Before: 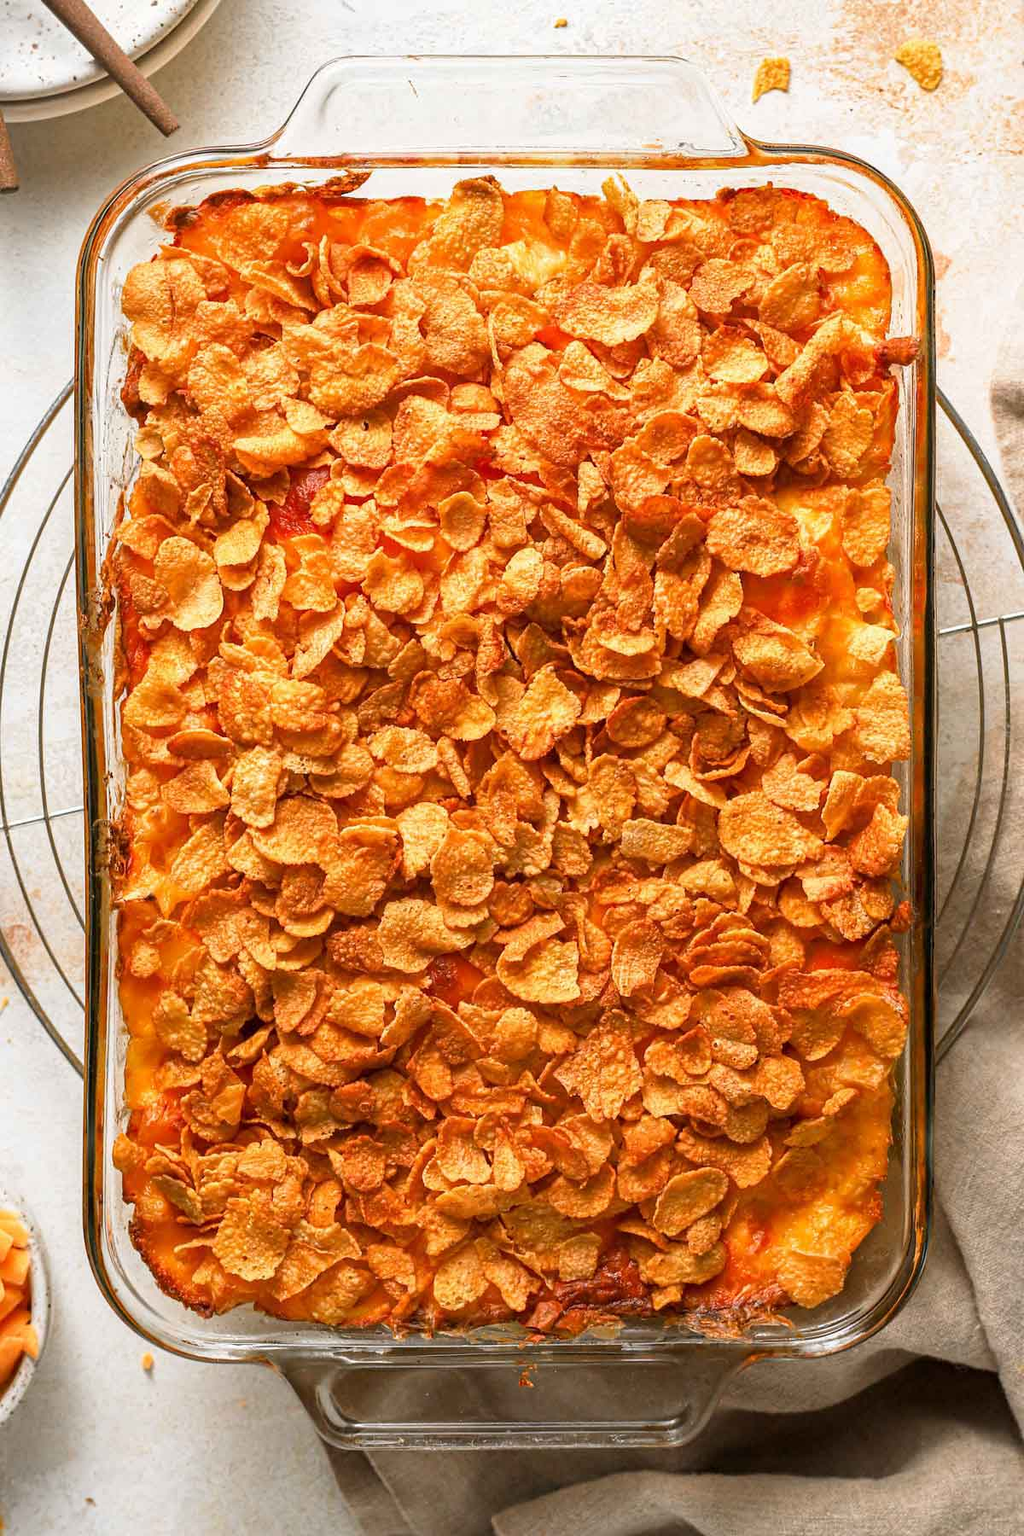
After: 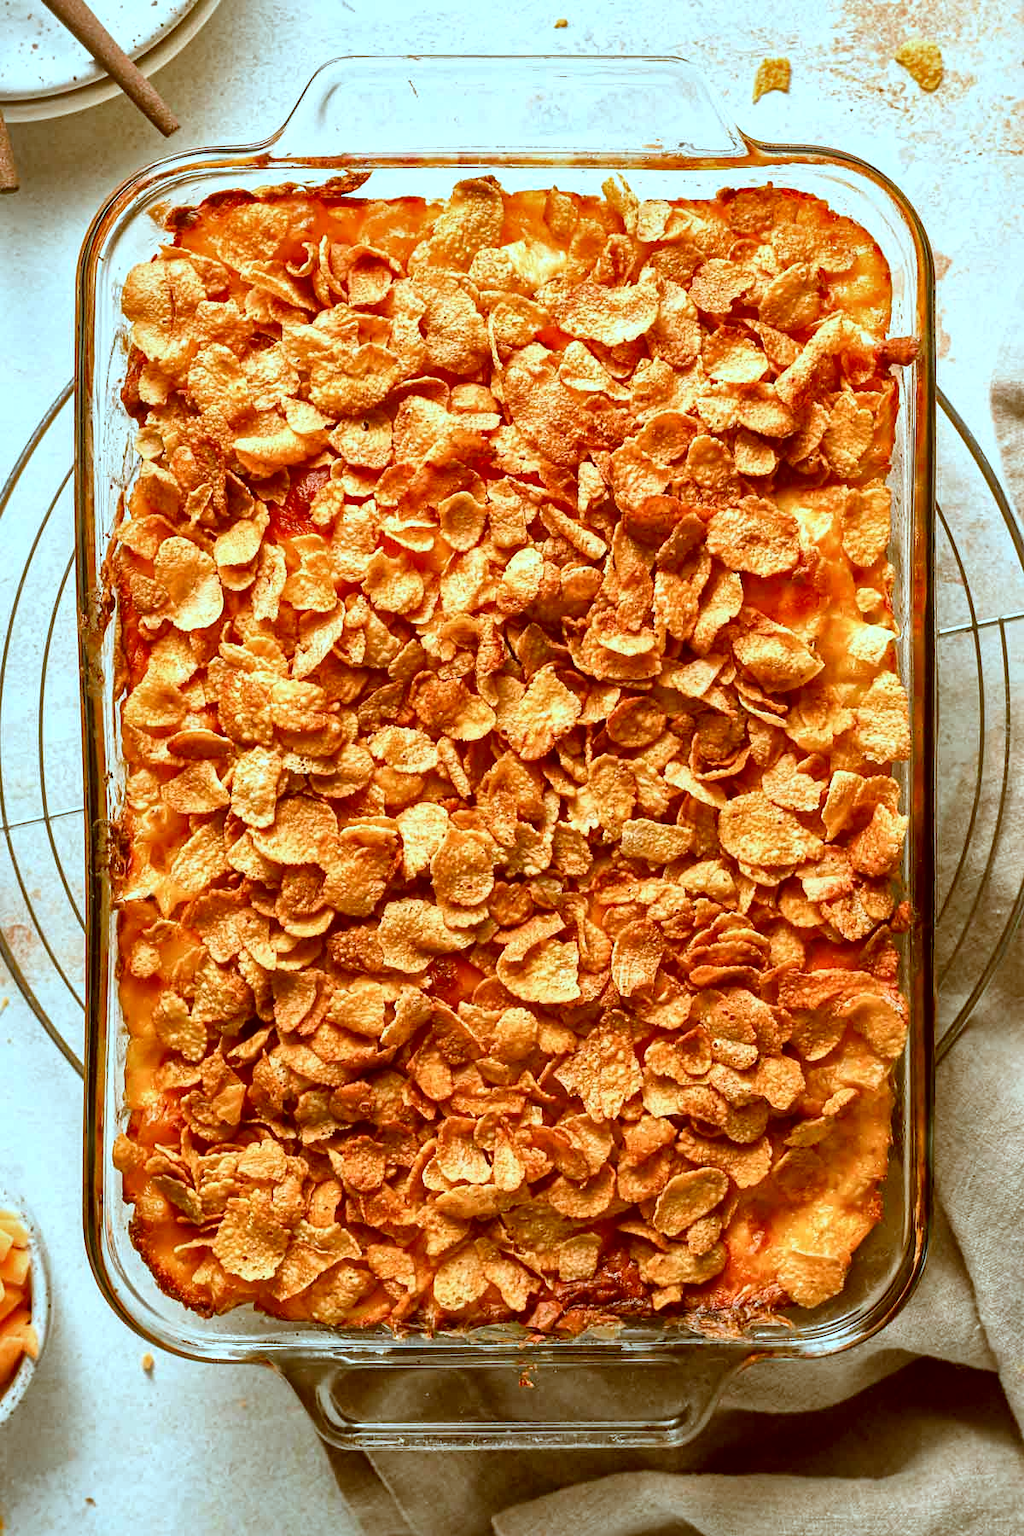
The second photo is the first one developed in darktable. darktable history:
color correction: highlights a* -15.09, highlights b* -16.63, shadows a* 10.04, shadows b* 28.64
local contrast: mode bilateral grid, contrast 21, coarseness 51, detail 172%, midtone range 0.2
